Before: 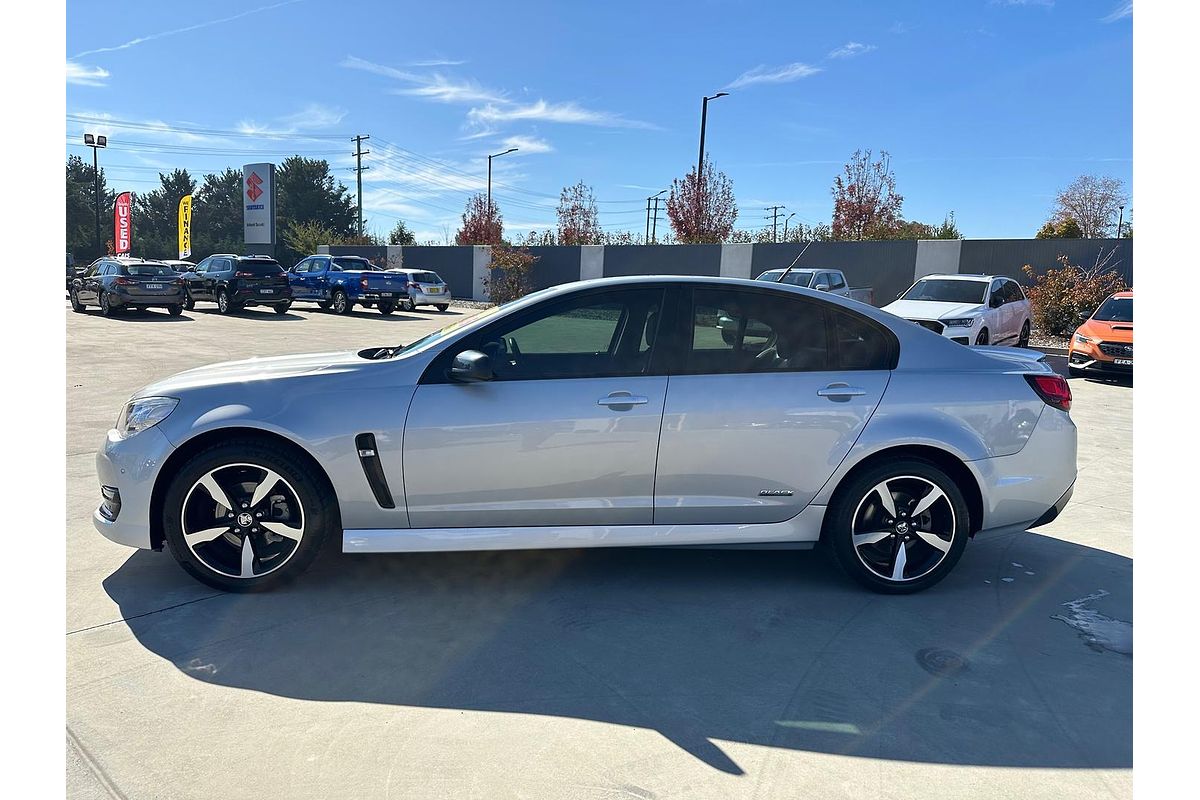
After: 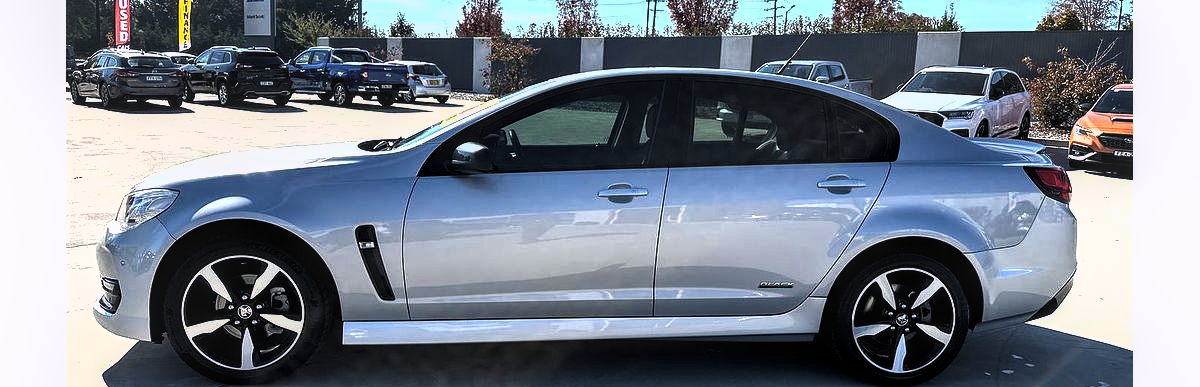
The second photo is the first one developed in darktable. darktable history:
crop and rotate: top 26.056%, bottom 25.543%
local contrast: on, module defaults
levels: levels [0.044, 0.475, 0.791]
shadows and highlights: highlights color adjustment 0%, low approximation 0.01, soften with gaussian
white balance: red 1.009, blue 1.027
